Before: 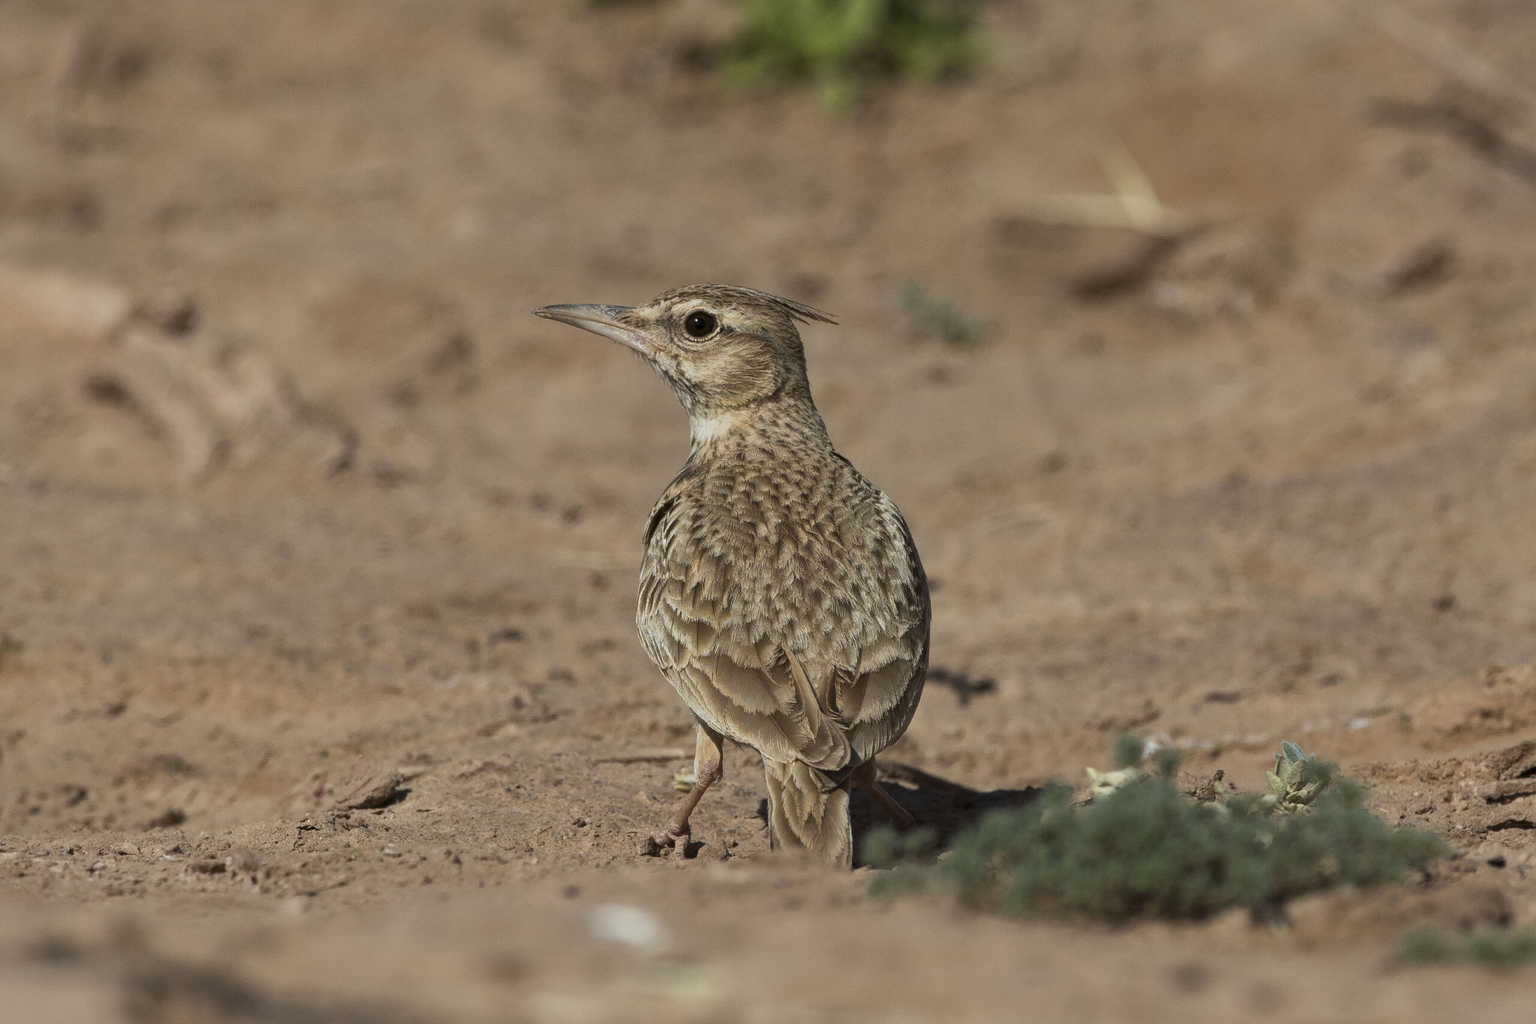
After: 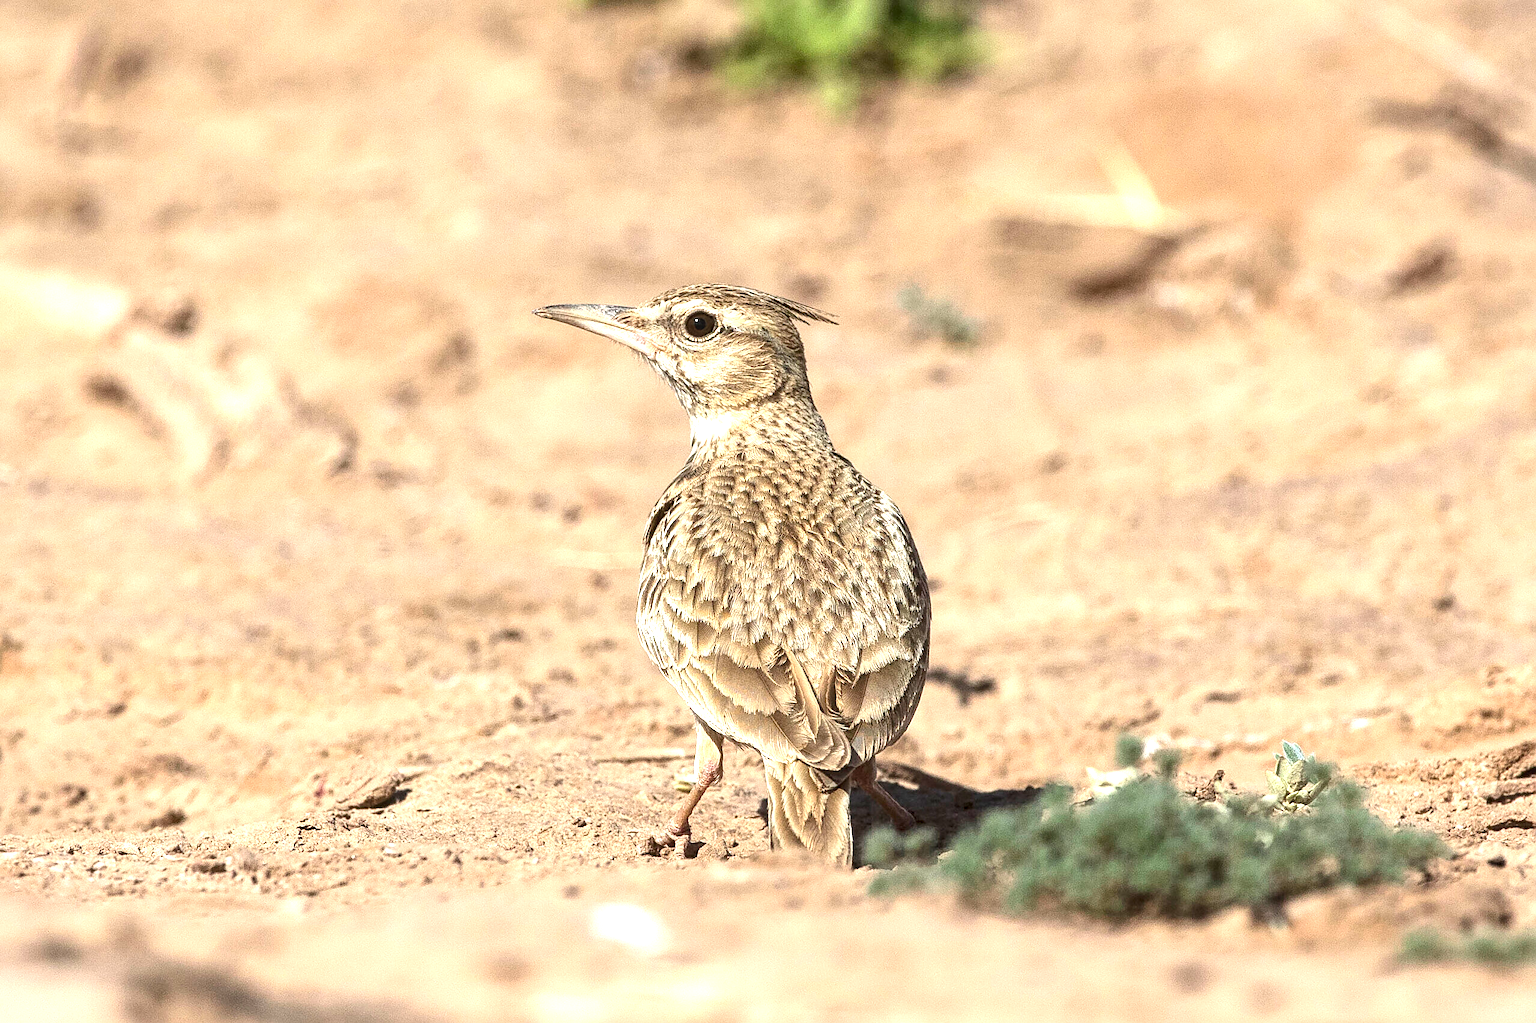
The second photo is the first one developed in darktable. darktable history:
exposure: black level correction 0, exposure 1.388 EV, compensate exposure bias true, compensate highlight preservation false
contrast brightness saturation: contrast 0.14
sharpen: on, module defaults
local contrast: on, module defaults
